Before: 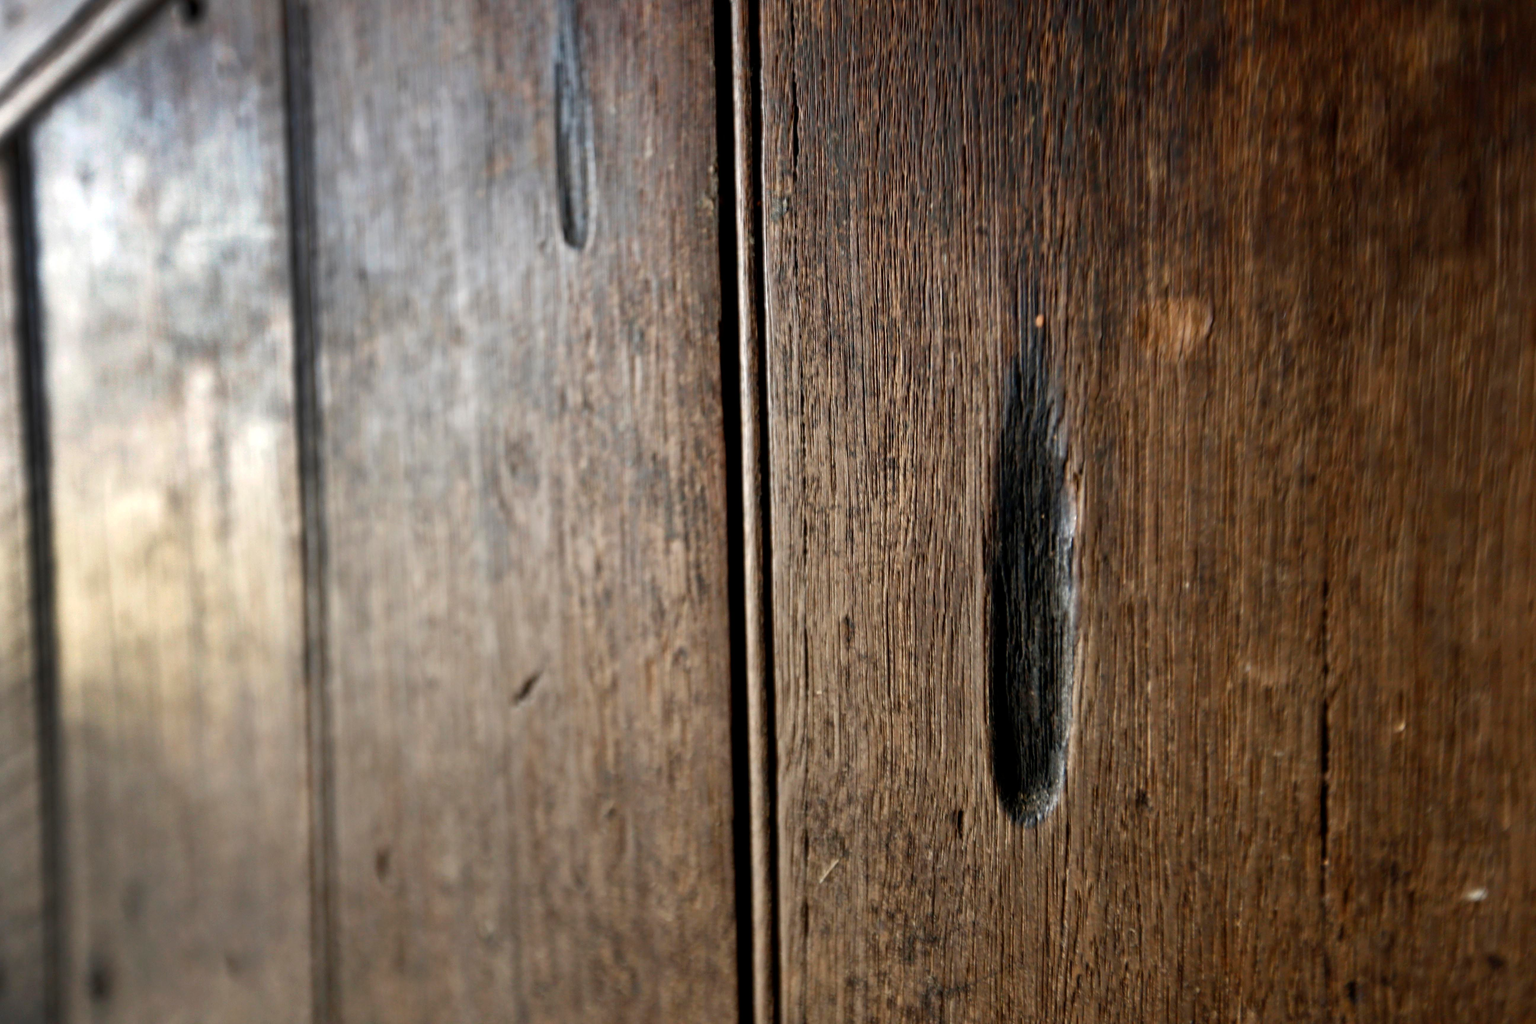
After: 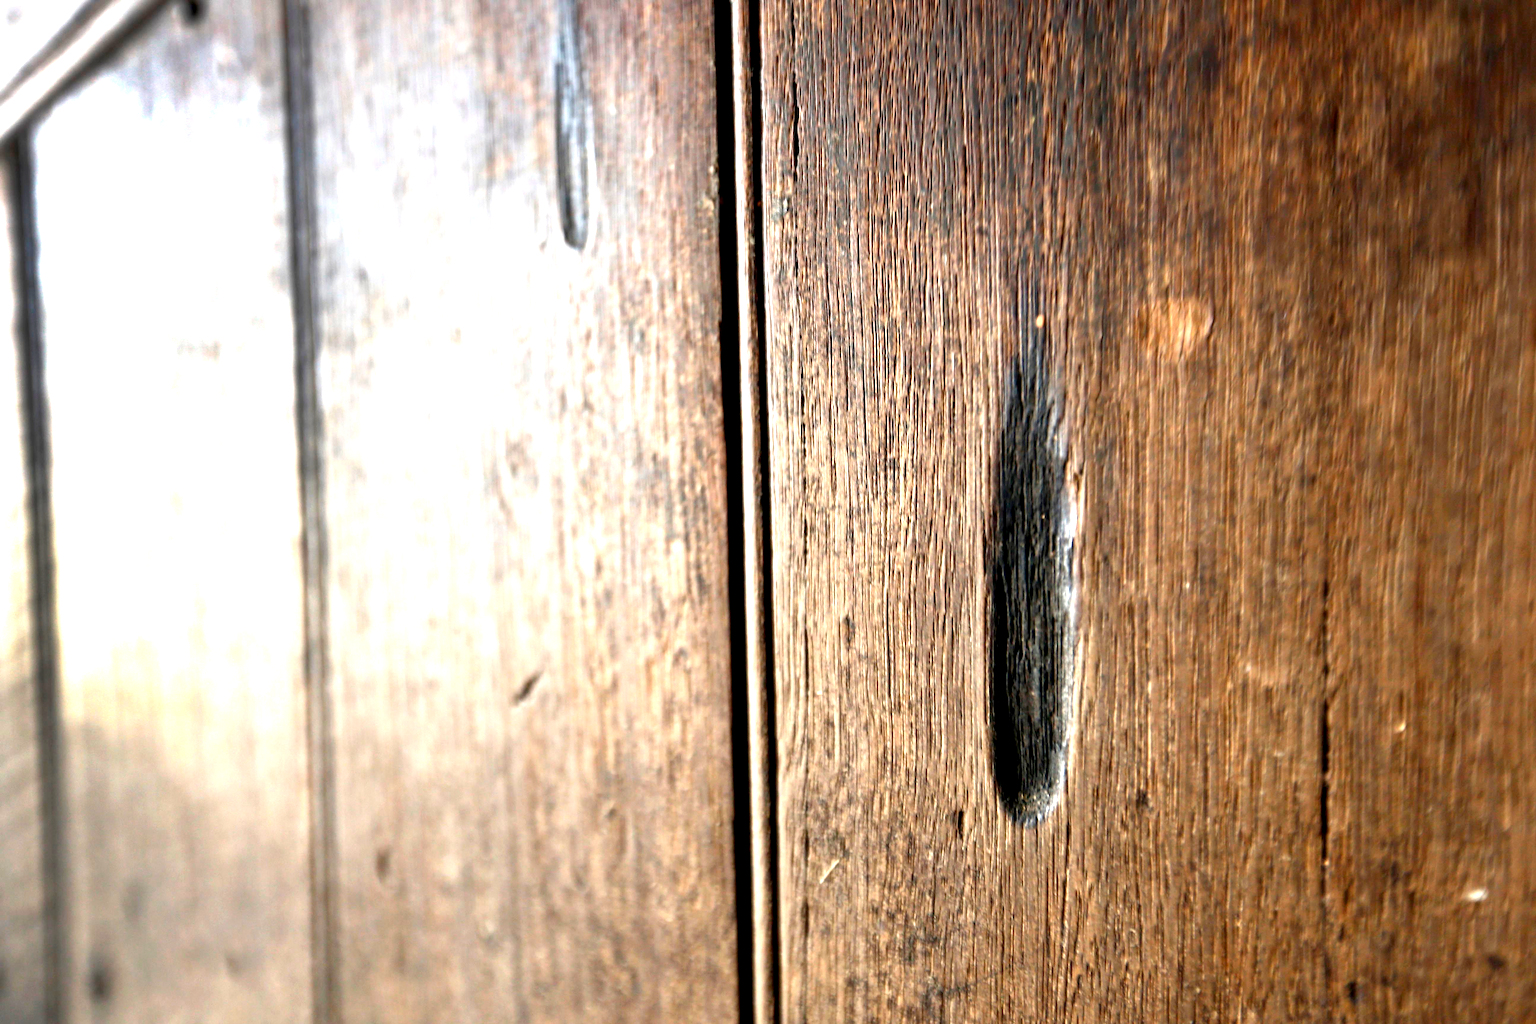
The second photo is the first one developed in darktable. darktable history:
exposure: black level correction 0.001, exposure 1.734 EV, compensate exposure bias true, compensate highlight preservation false
